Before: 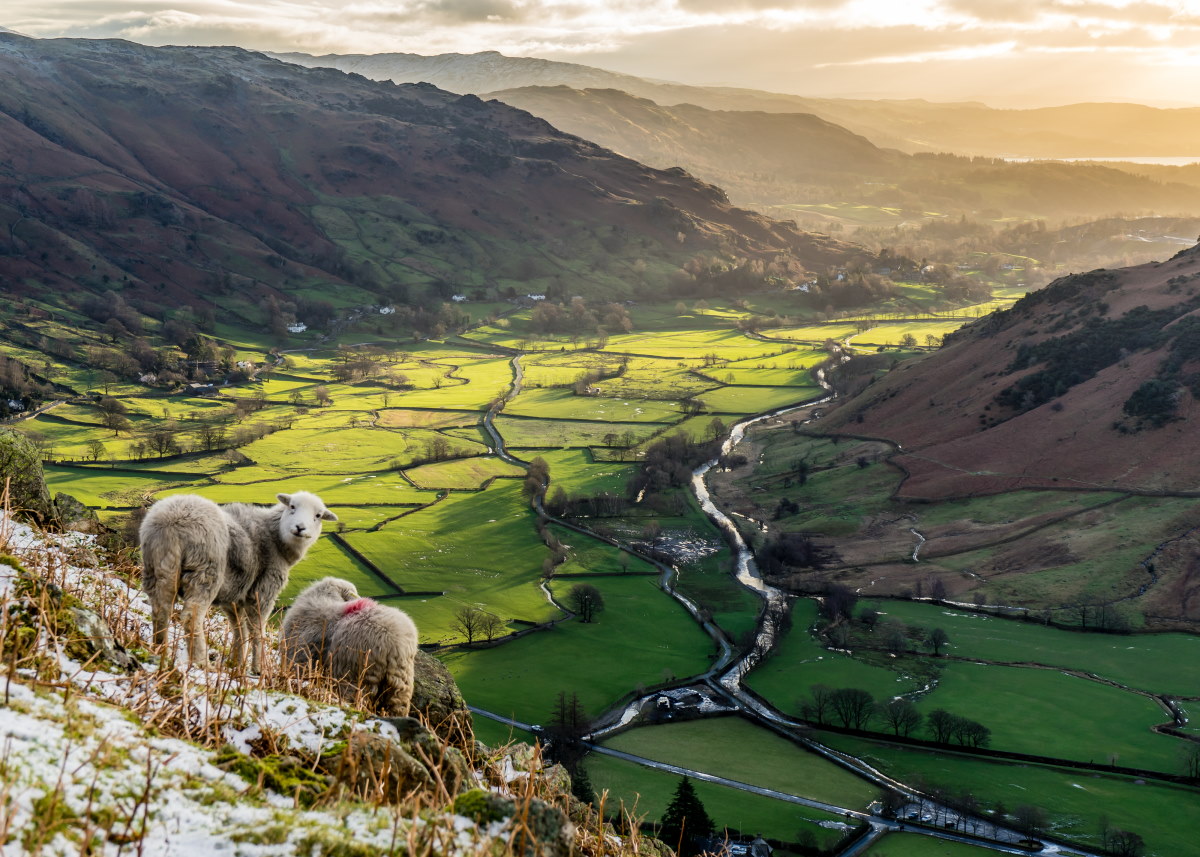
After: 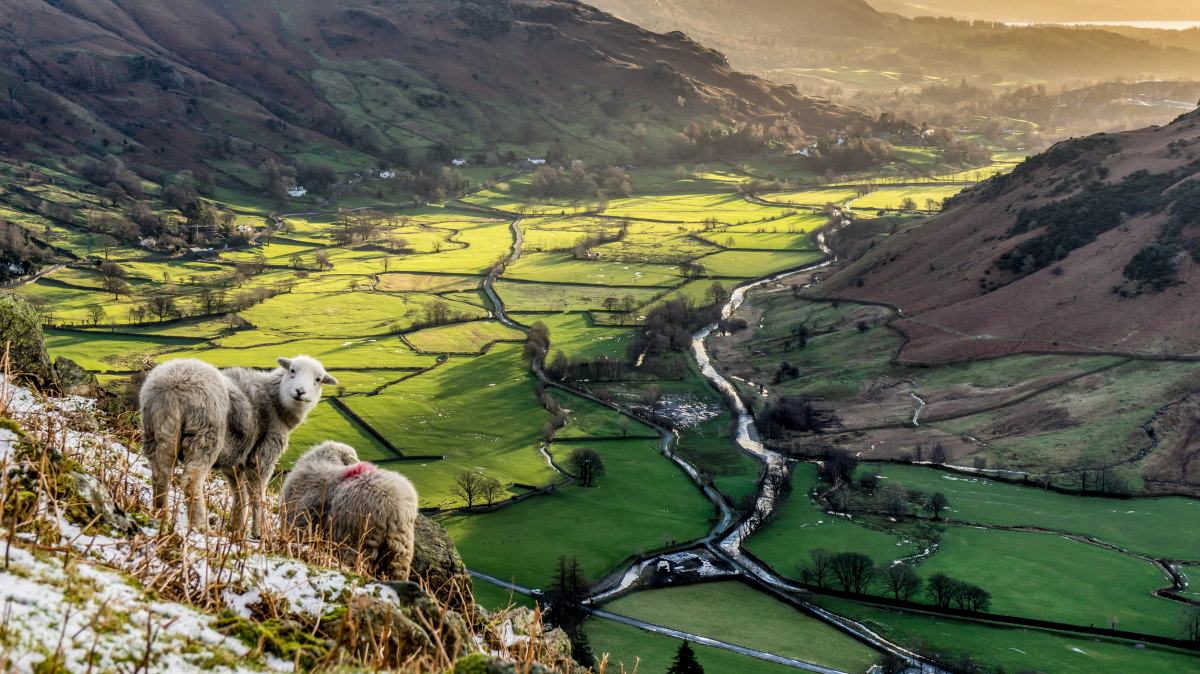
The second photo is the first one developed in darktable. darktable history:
local contrast: on, module defaults
shadows and highlights: soften with gaussian
crop and rotate: top 15.96%, bottom 5.393%
